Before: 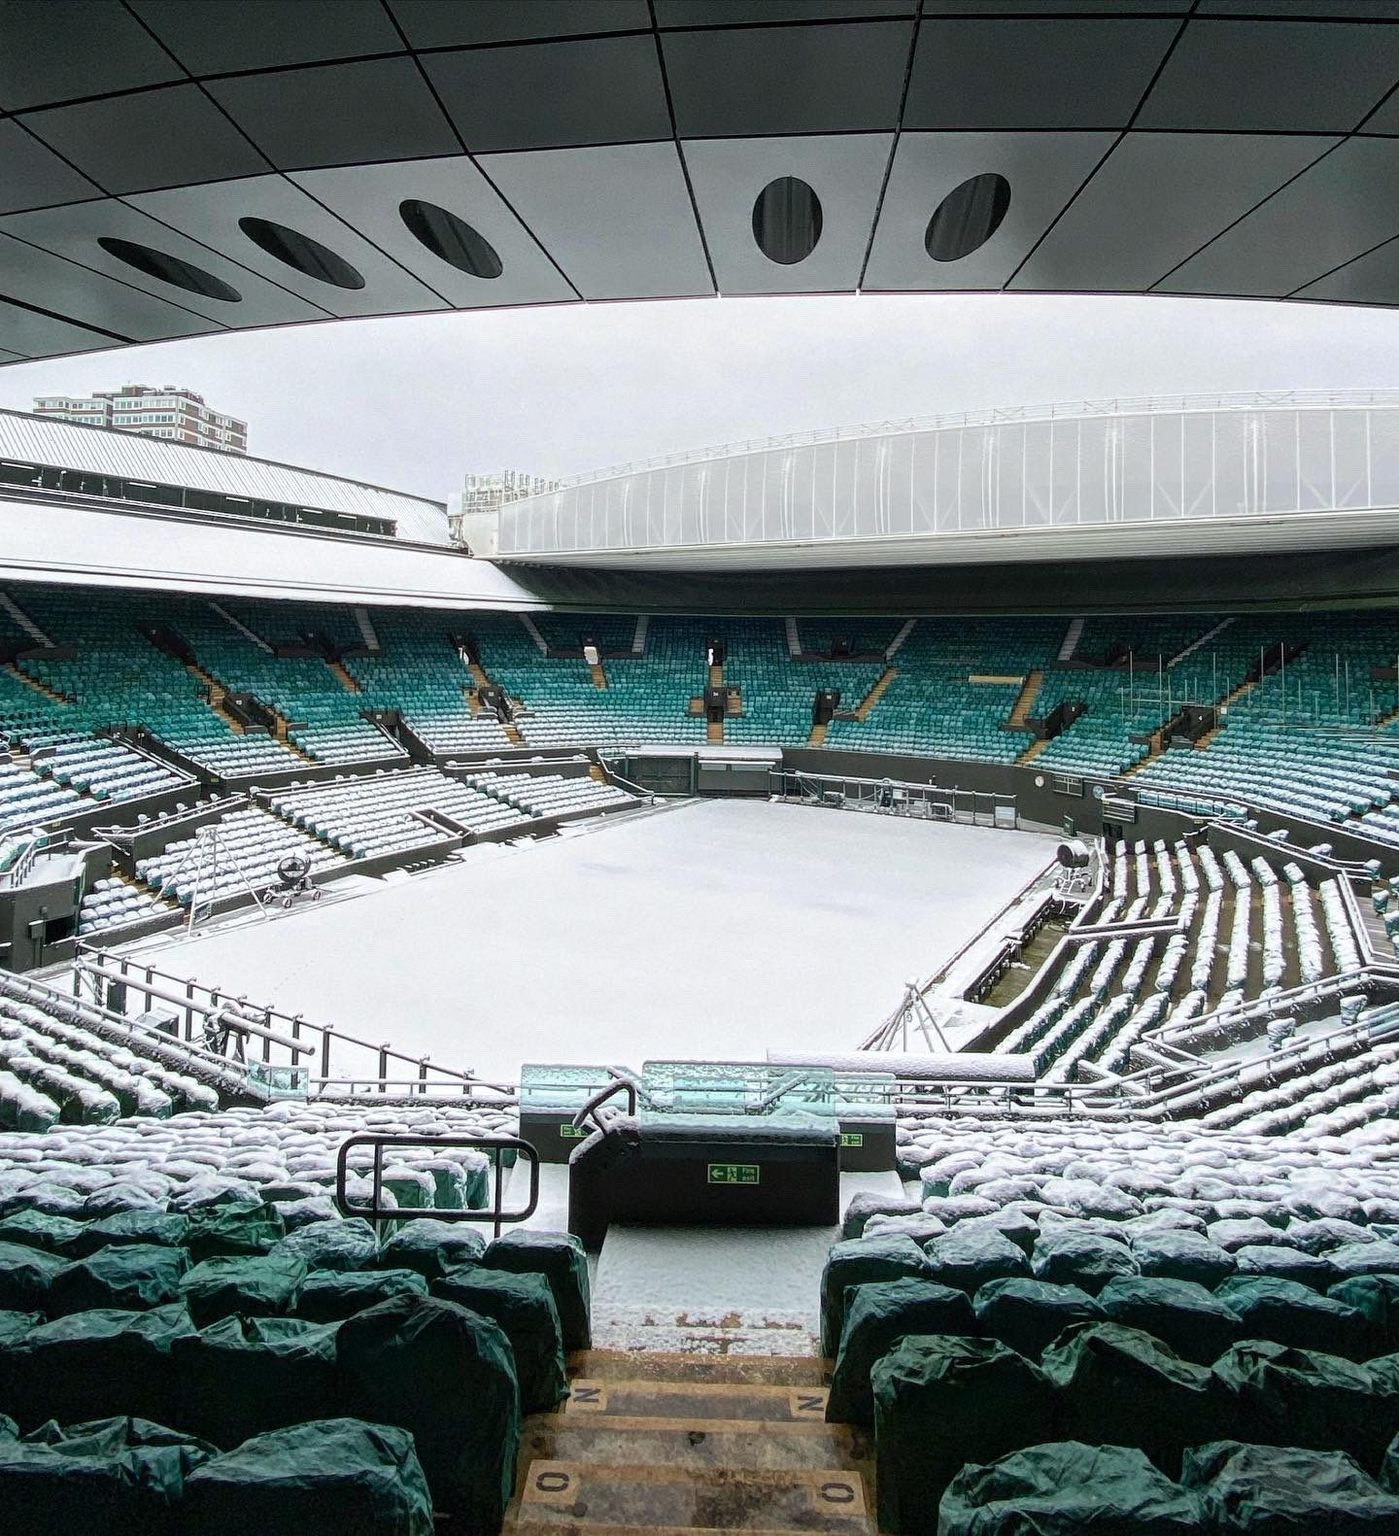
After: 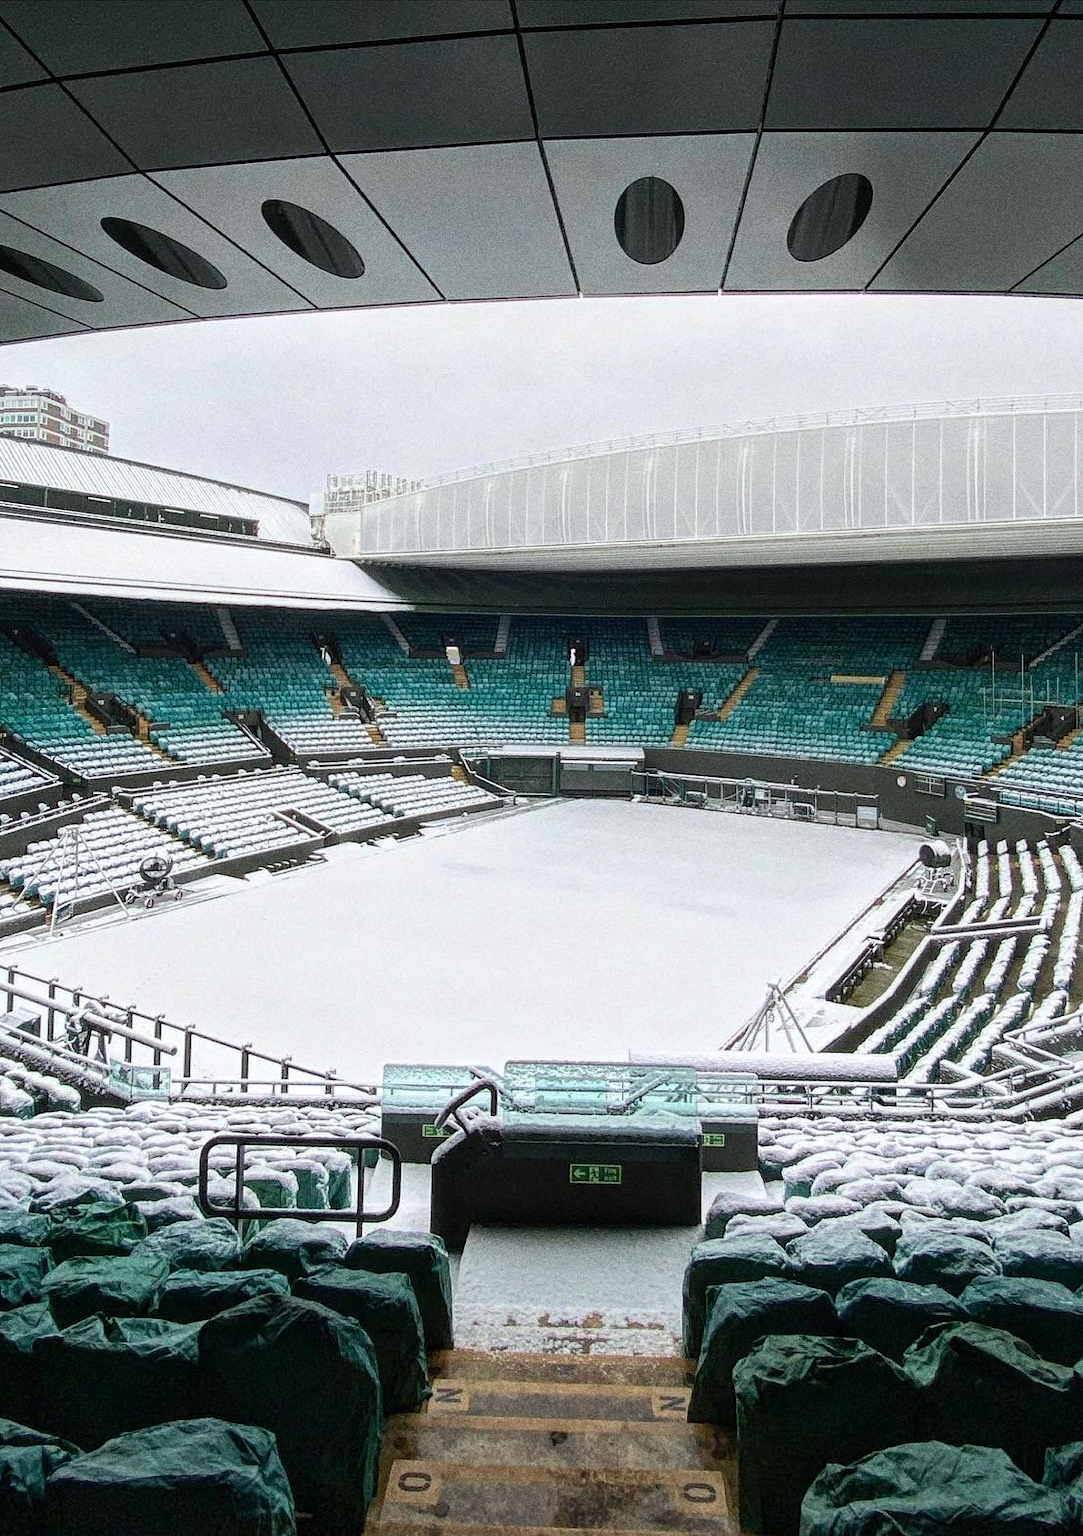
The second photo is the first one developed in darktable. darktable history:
crop: left 9.88%, right 12.664%
grain: coarseness 0.09 ISO, strength 40%
